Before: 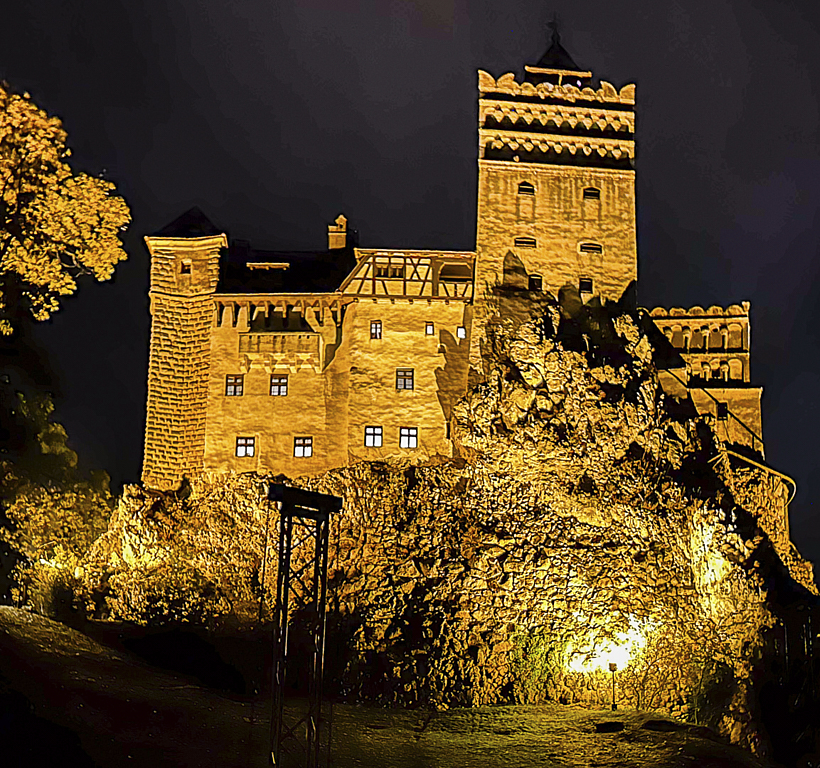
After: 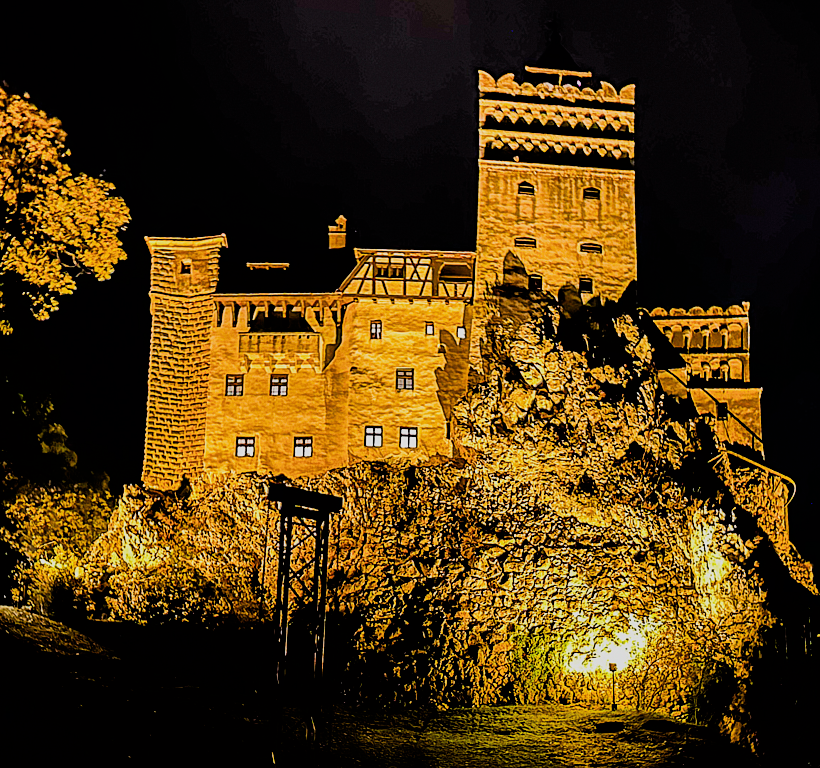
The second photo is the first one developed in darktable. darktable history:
velvia: on, module defaults
filmic rgb: black relative exposure -5.04 EV, white relative exposure 3.96 EV, hardness 2.89, contrast 1.201, highlights saturation mix -29.06%
